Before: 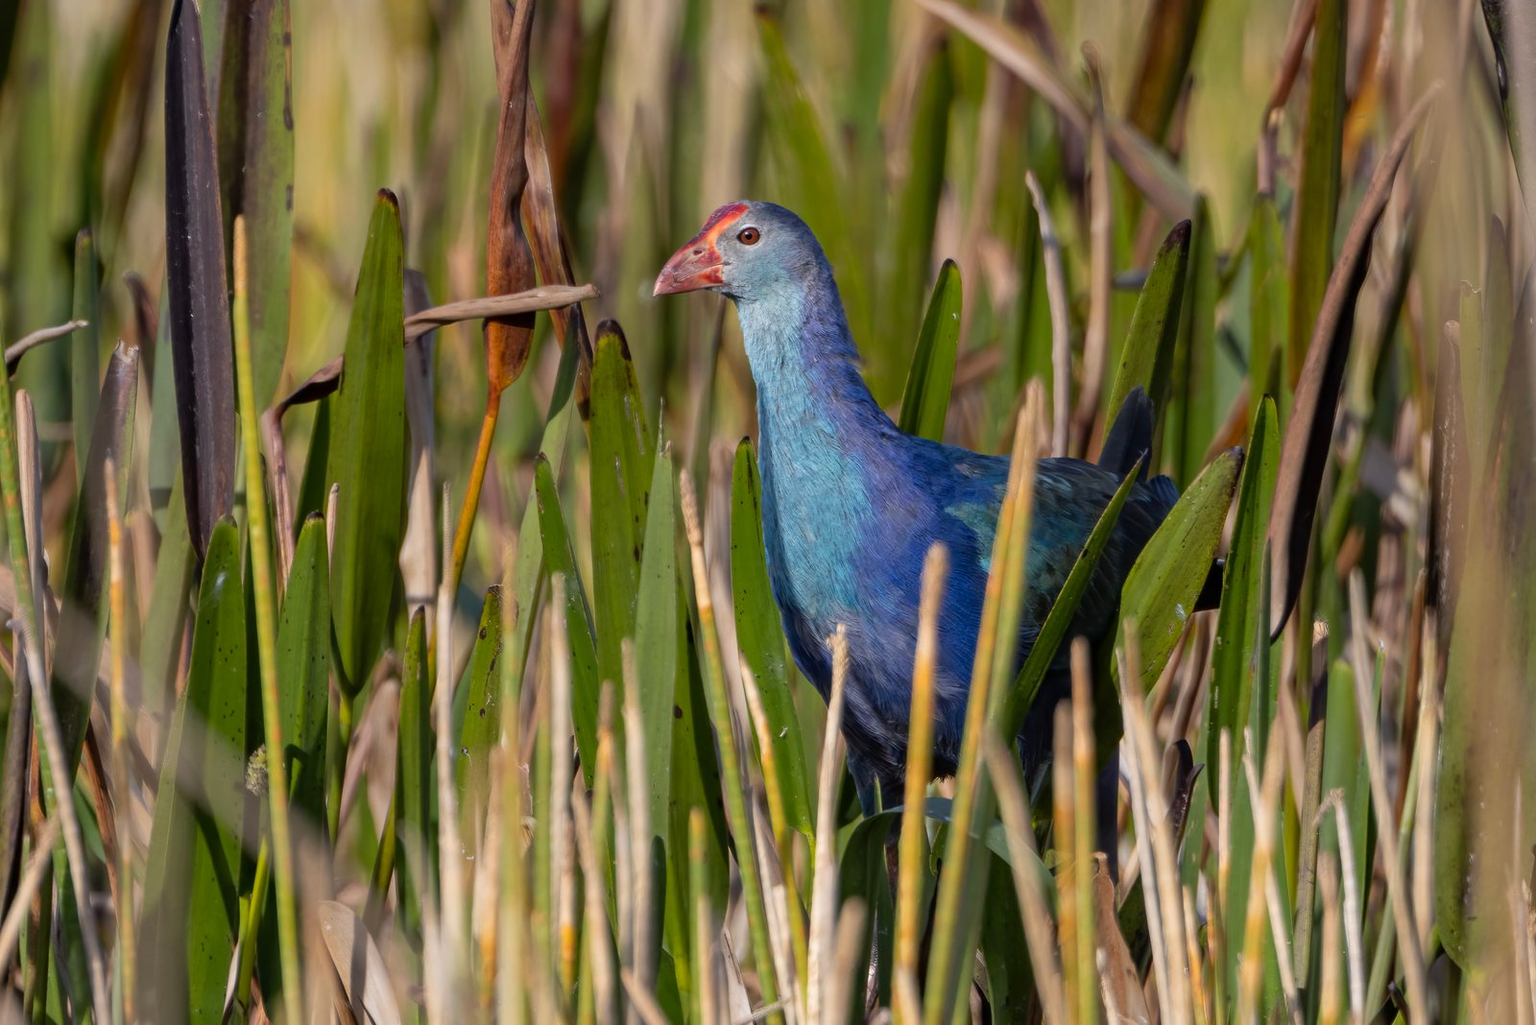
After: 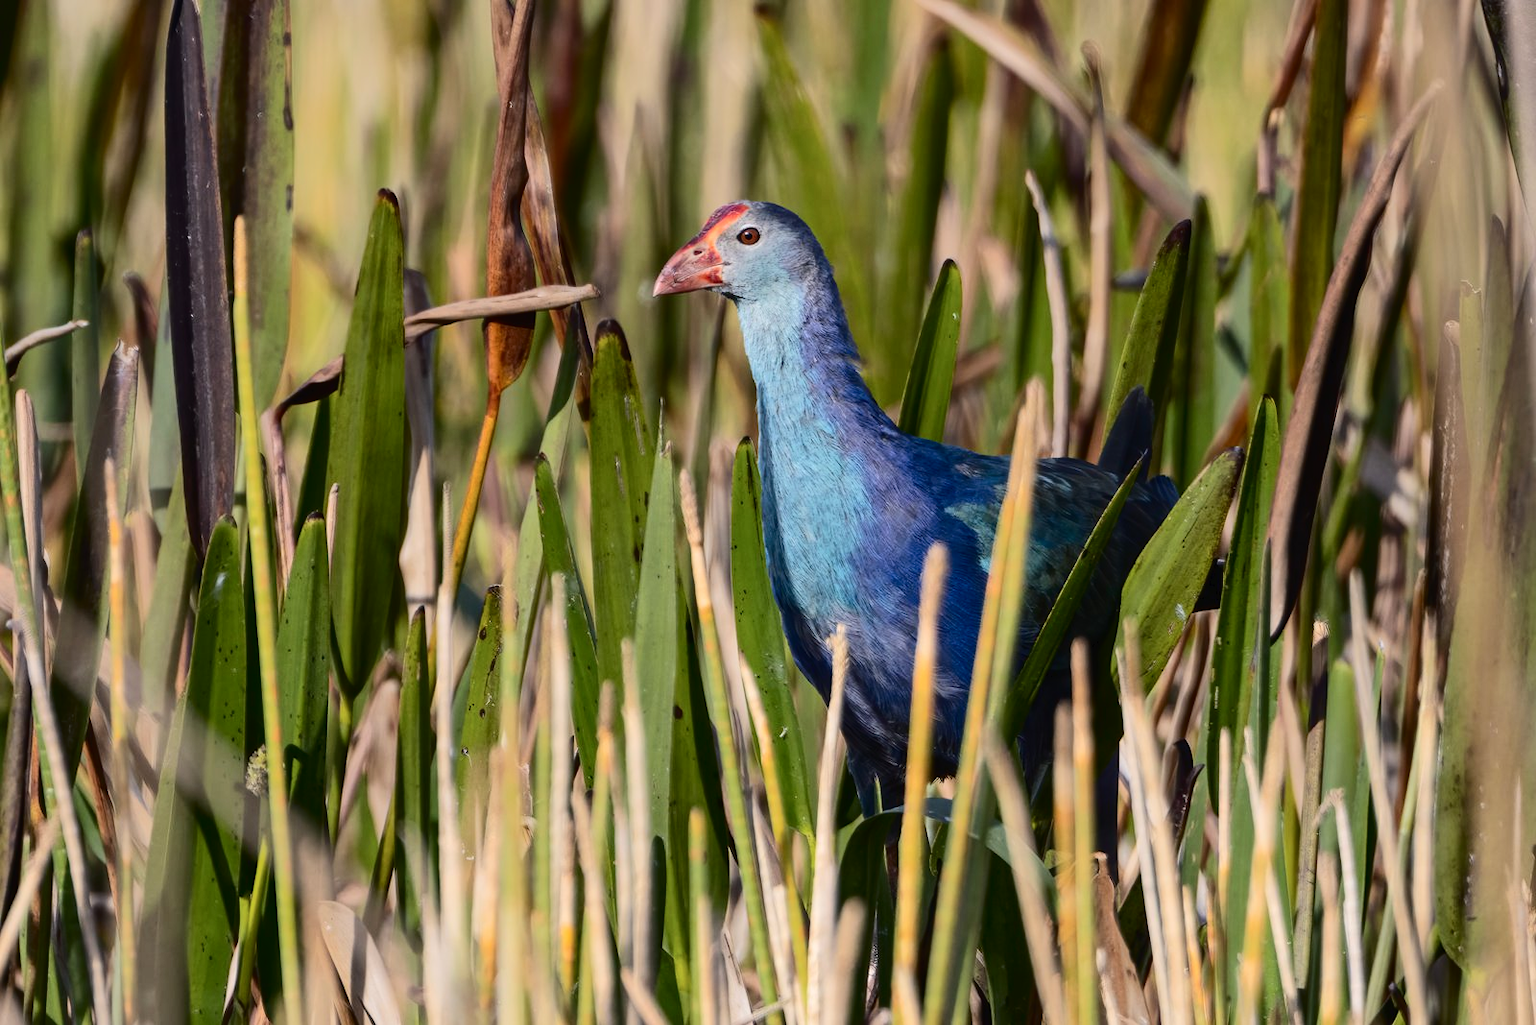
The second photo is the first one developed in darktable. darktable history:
tone curve: curves: ch0 [(0, 0) (0.003, 0.018) (0.011, 0.021) (0.025, 0.028) (0.044, 0.039) (0.069, 0.05) (0.1, 0.06) (0.136, 0.081) (0.177, 0.117) (0.224, 0.161) (0.277, 0.226) (0.335, 0.315) (0.399, 0.421) (0.468, 0.53) (0.543, 0.627) (0.623, 0.726) (0.709, 0.789) (0.801, 0.859) (0.898, 0.924) (1, 1)], color space Lab, independent channels, preserve colors none
